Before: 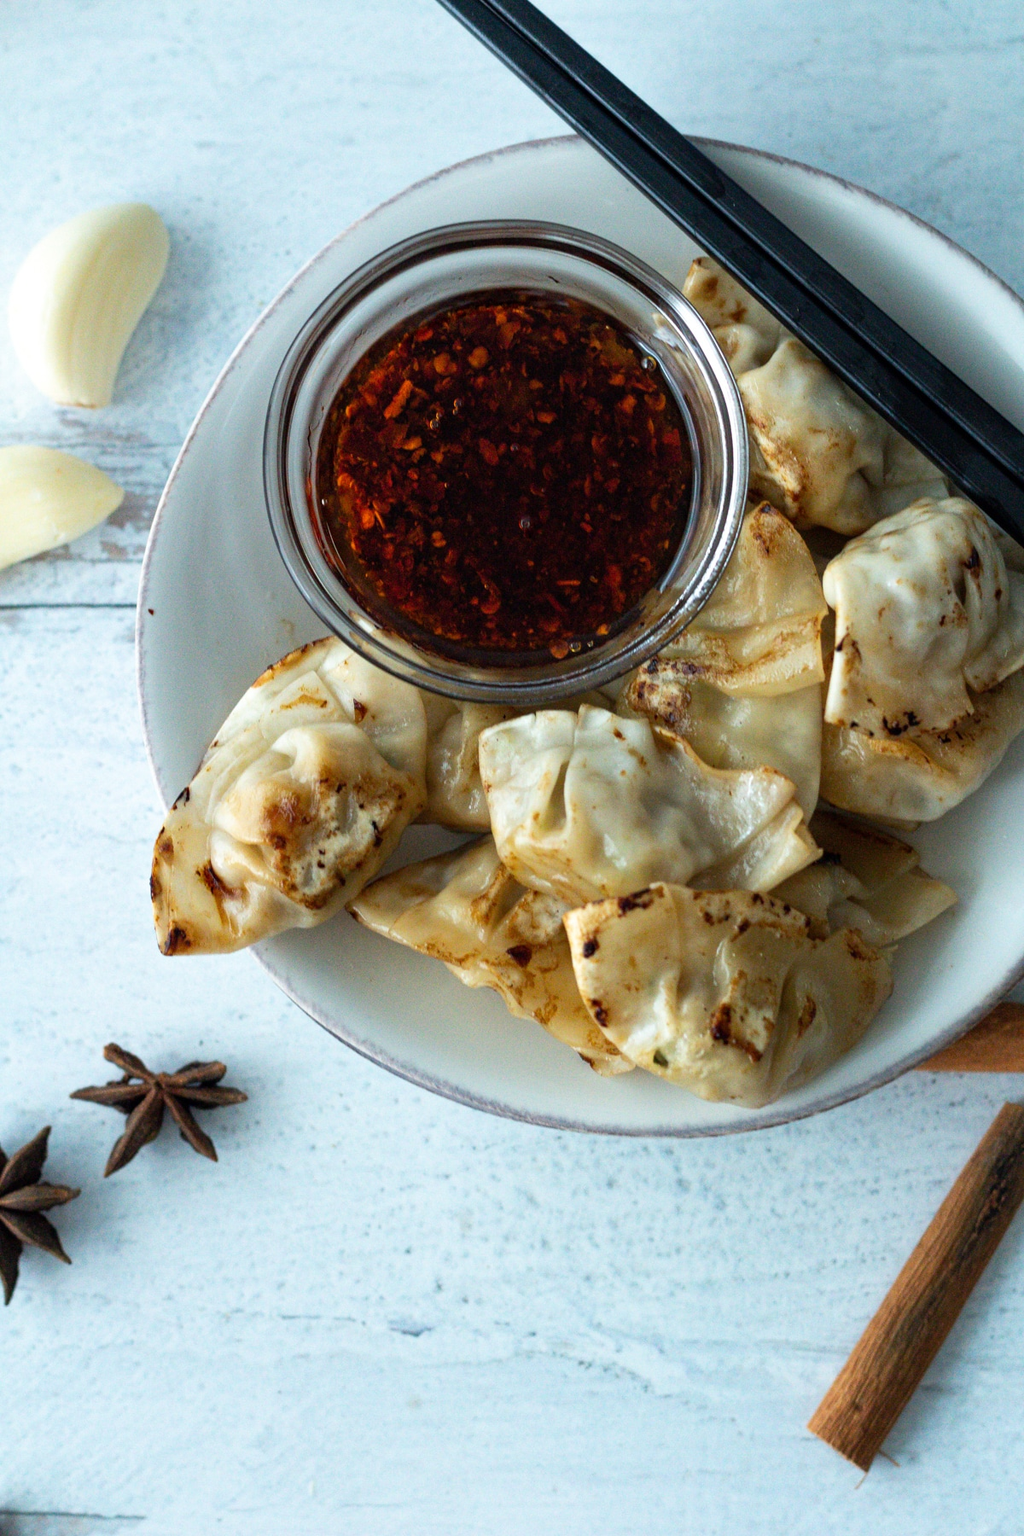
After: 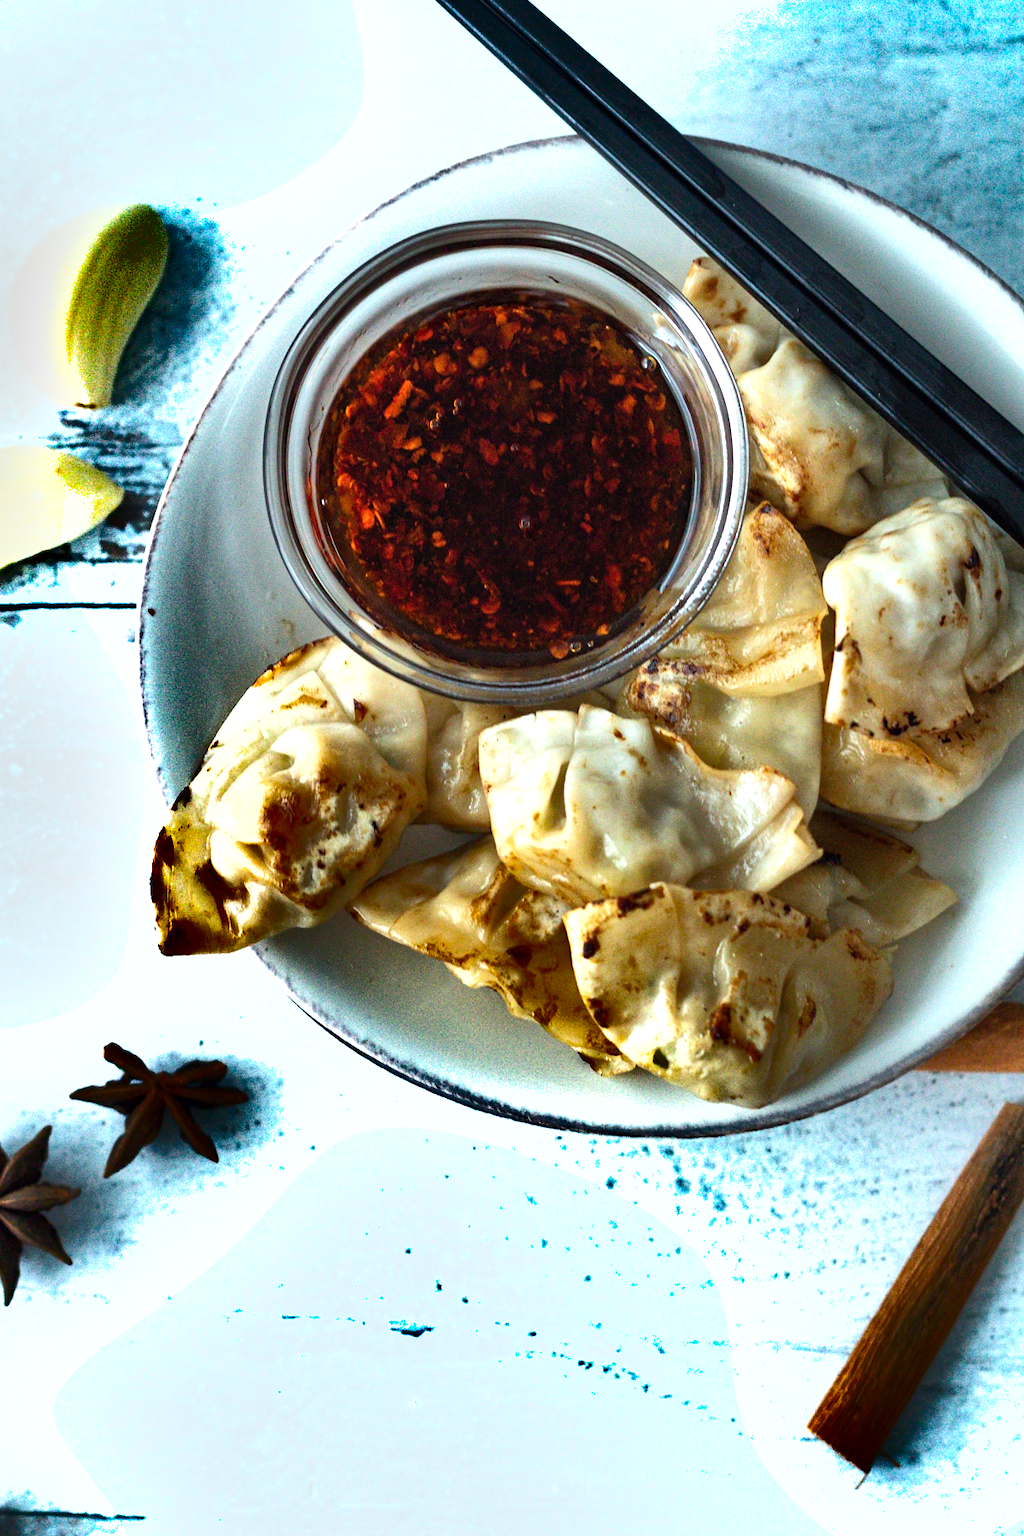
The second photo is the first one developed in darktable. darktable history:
exposure: black level correction 0, exposure 0.7 EV, compensate exposure bias true, compensate highlight preservation false
contrast brightness saturation: contrast 0.1, brightness 0.02, saturation 0.02
shadows and highlights: shadows 20.91, highlights -82.73, soften with gaussian
